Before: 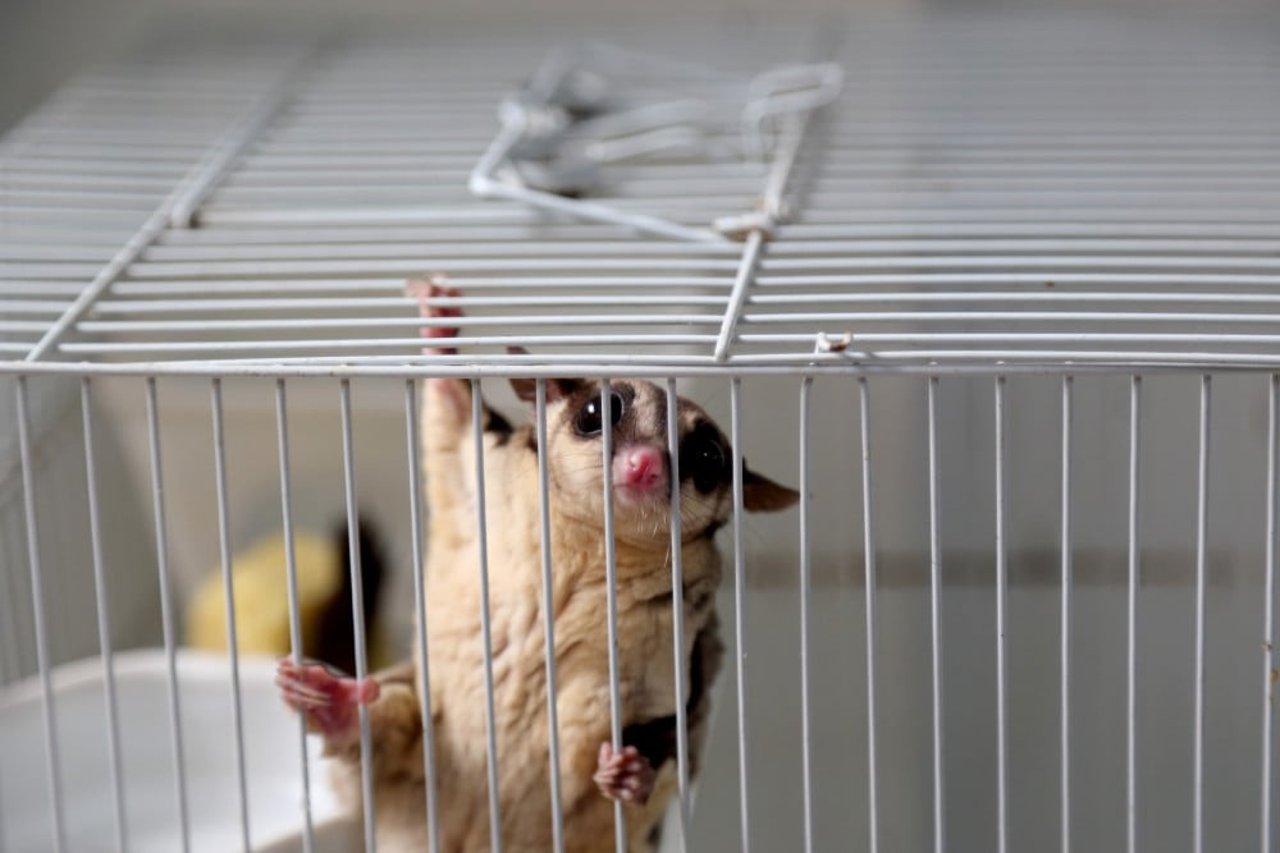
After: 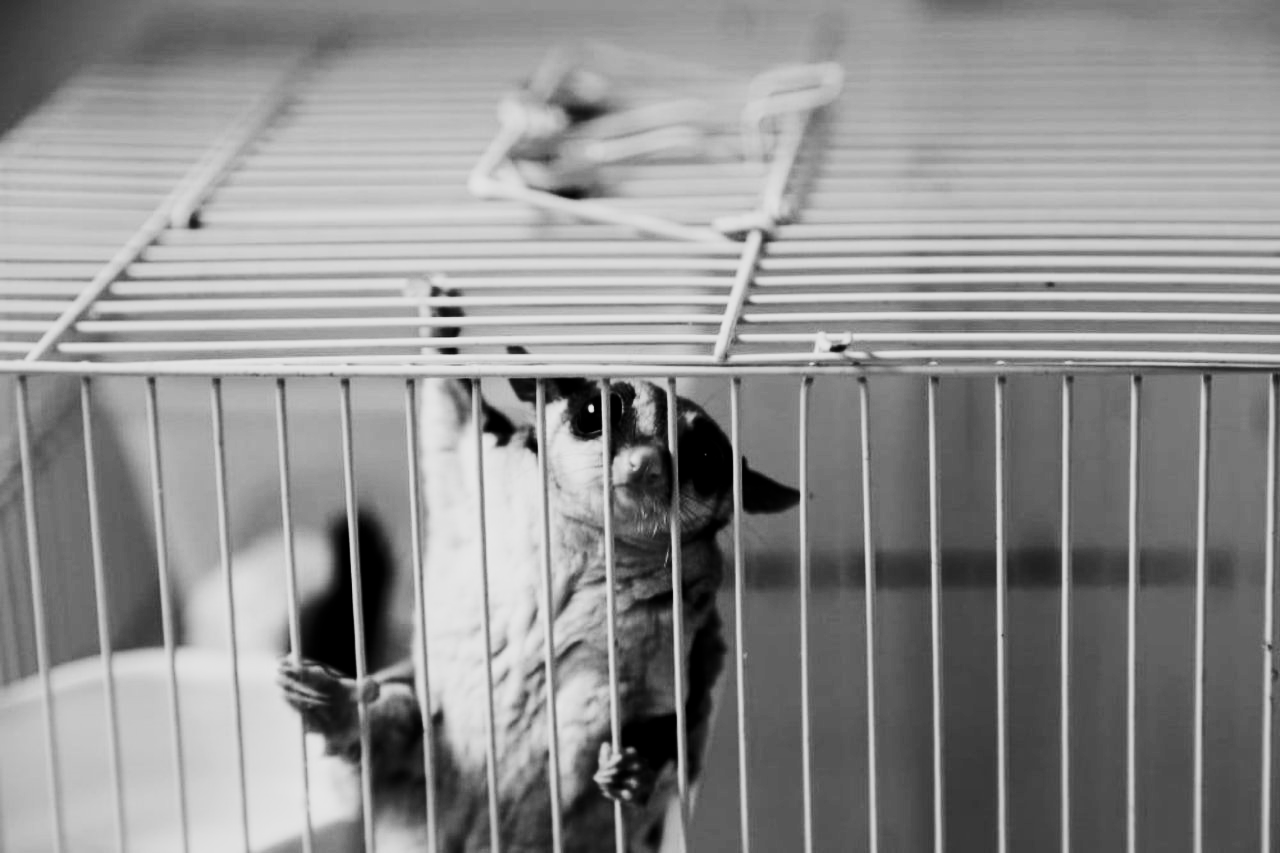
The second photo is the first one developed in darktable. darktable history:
monochrome: a 30.25, b 92.03
contrast brightness saturation: contrast 0.5, saturation -0.1
filmic rgb: black relative exposure -7.65 EV, white relative exposure 4.56 EV, hardness 3.61, color science v6 (2022)
